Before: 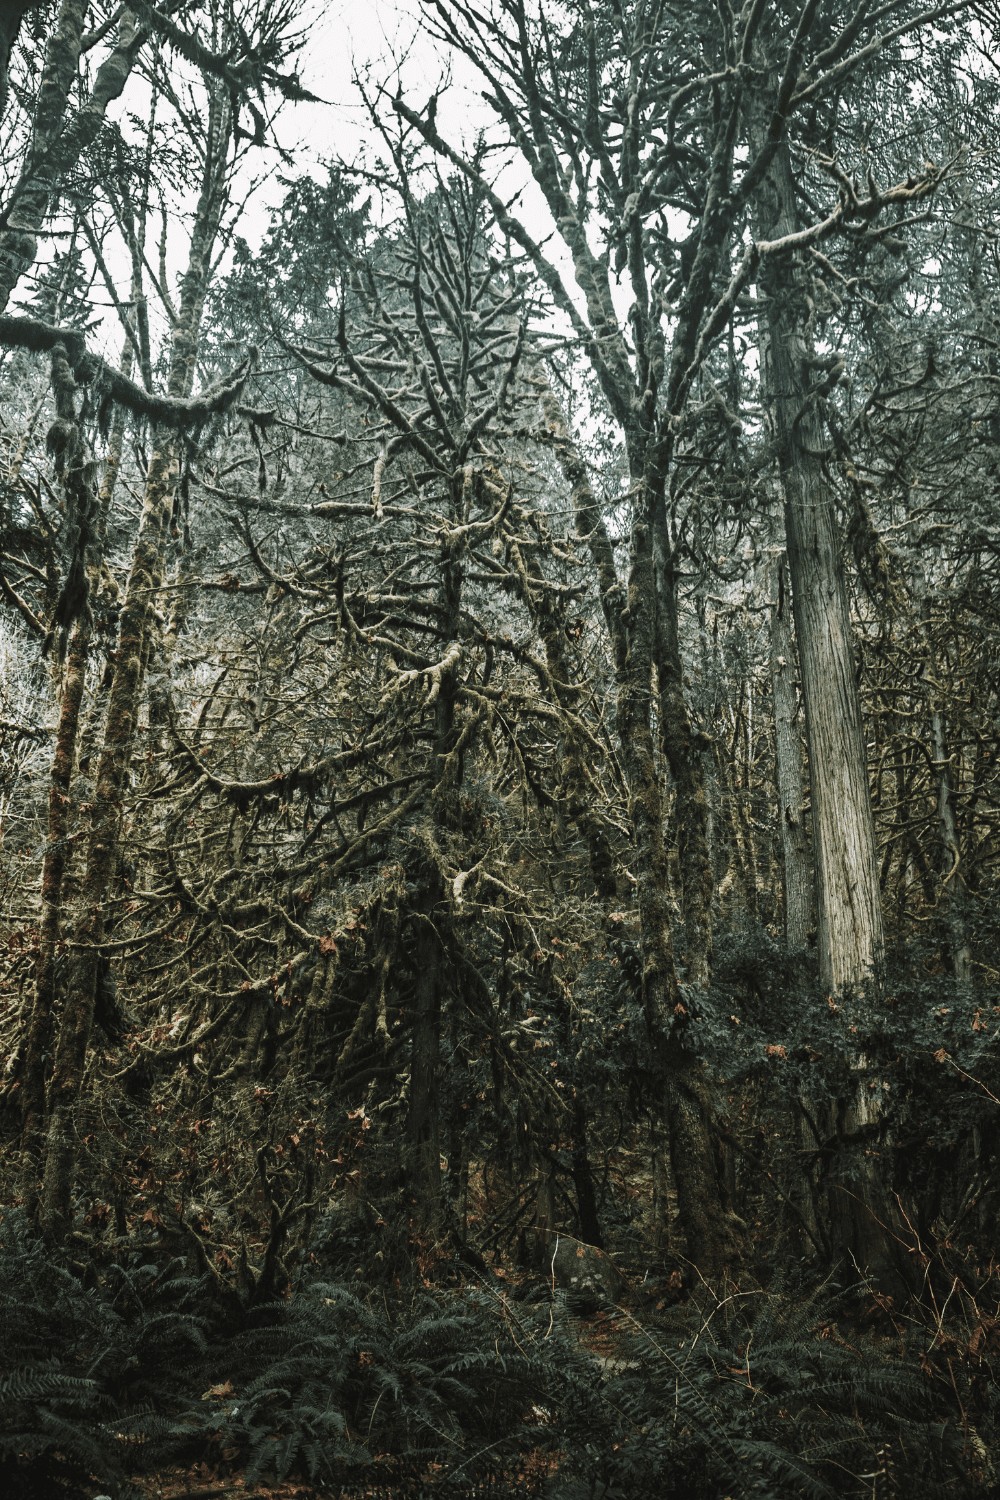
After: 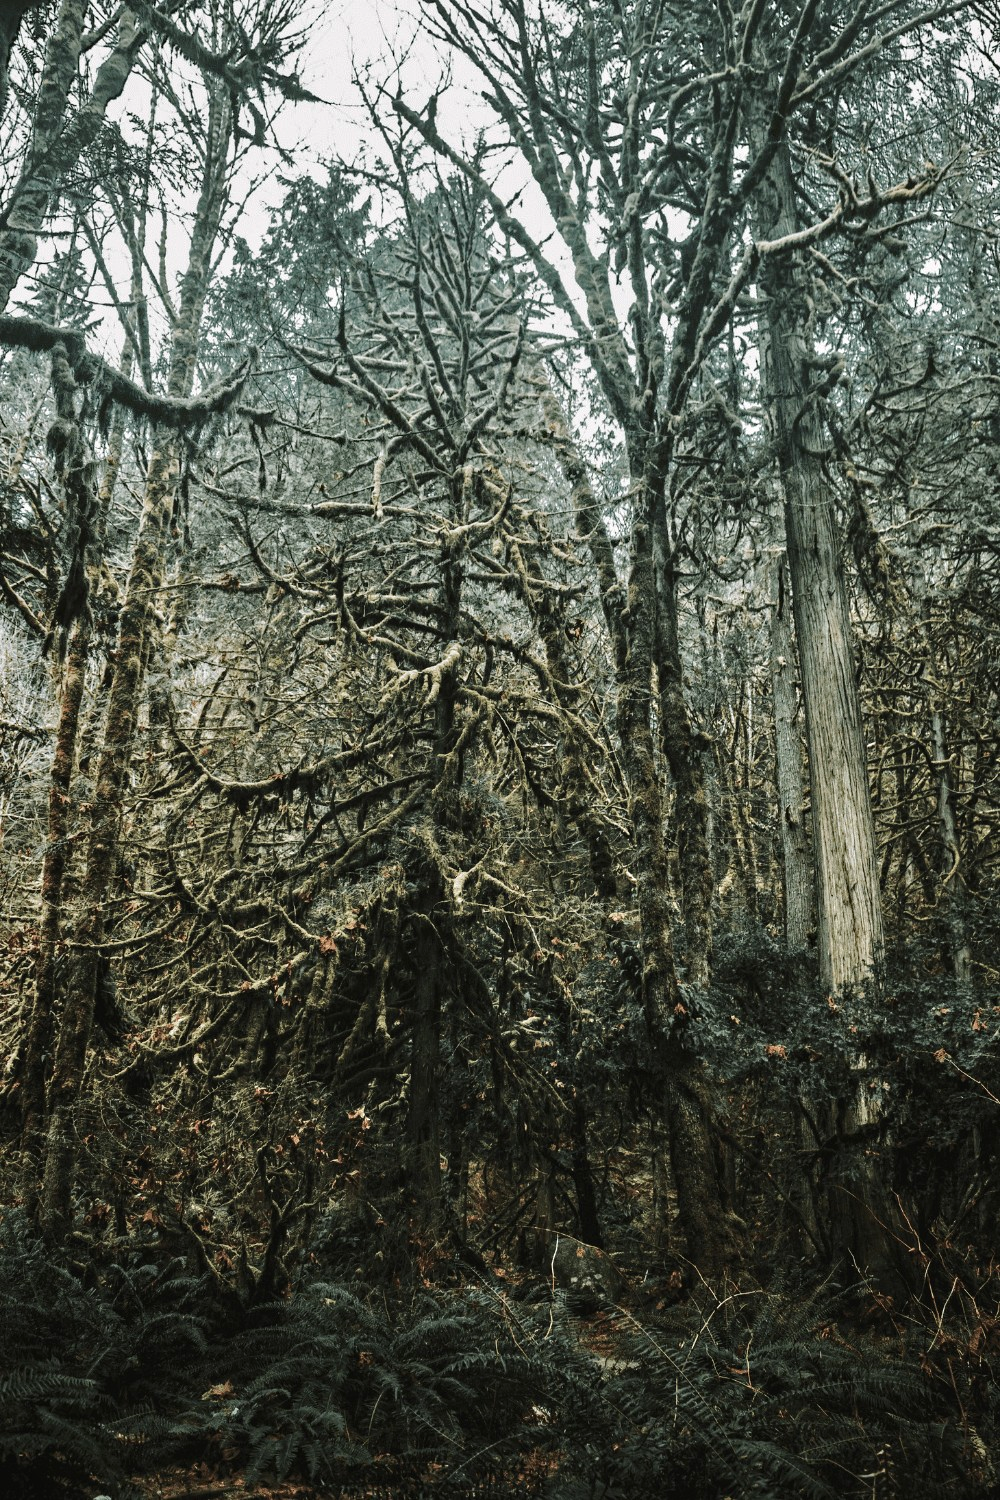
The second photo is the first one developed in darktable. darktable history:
shadows and highlights: shadows -20.3, white point adjustment -1.95, highlights -35.11
tone equalizer: -8 EV 0.029 EV, -7 EV -0.015 EV, -6 EV 0.012 EV, -5 EV 0.053 EV, -4 EV 0.246 EV, -3 EV 0.622 EV, -2 EV 0.568 EV, -1 EV 0.208 EV, +0 EV 0.035 EV
haze removal: compatibility mode true, adaptive false
